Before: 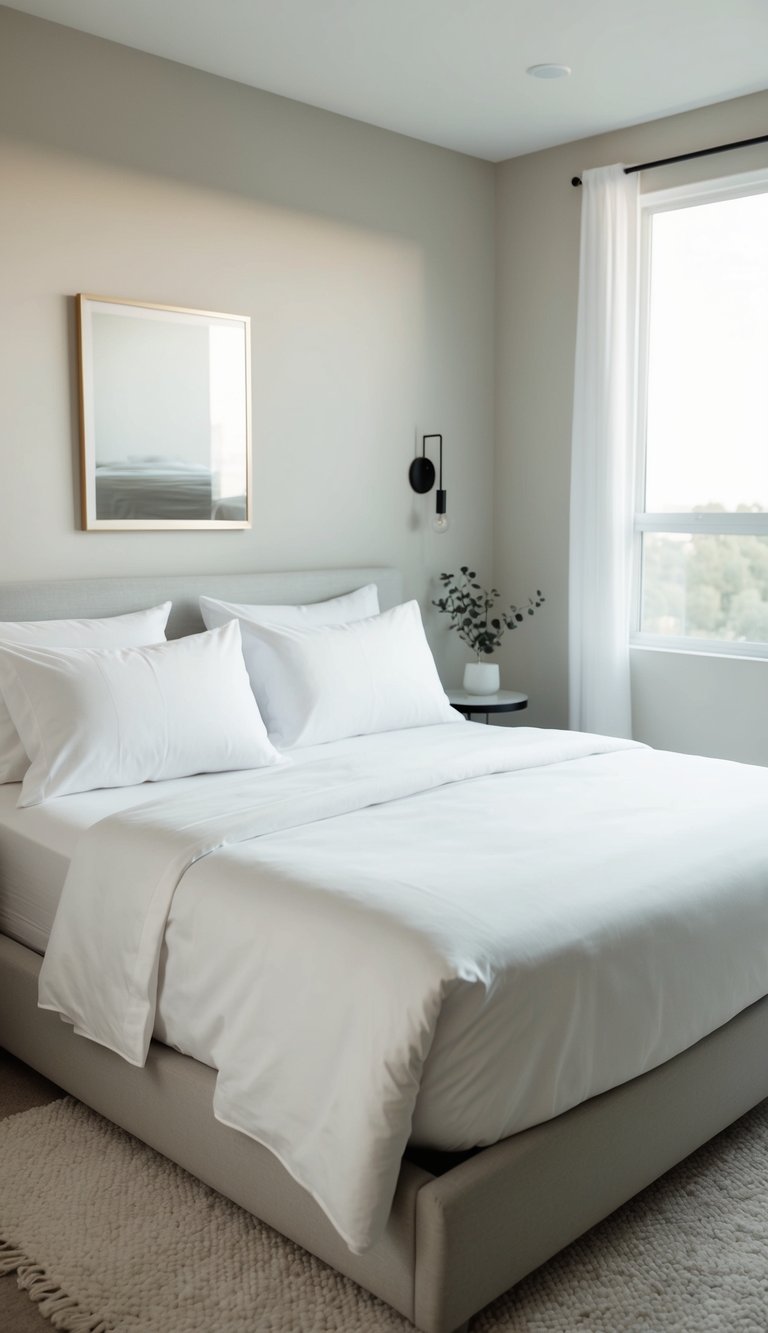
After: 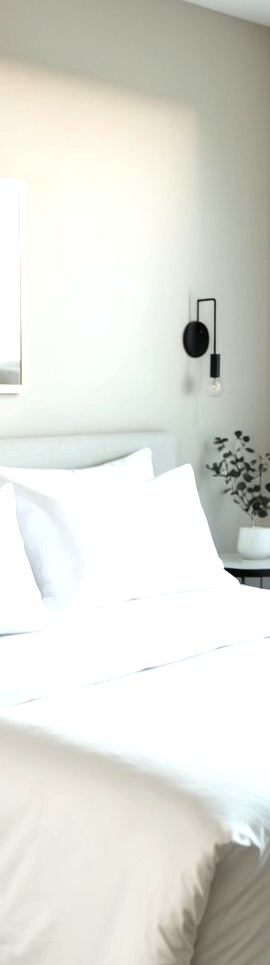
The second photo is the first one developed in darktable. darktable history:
exposure: black level correction 0, exposure 0.7 EV, compensate exposure bias true, compensate highlight preservation false
crop and rotate: left 29.476%, top 10.214%, right 35.32%, bottom 17.333%
